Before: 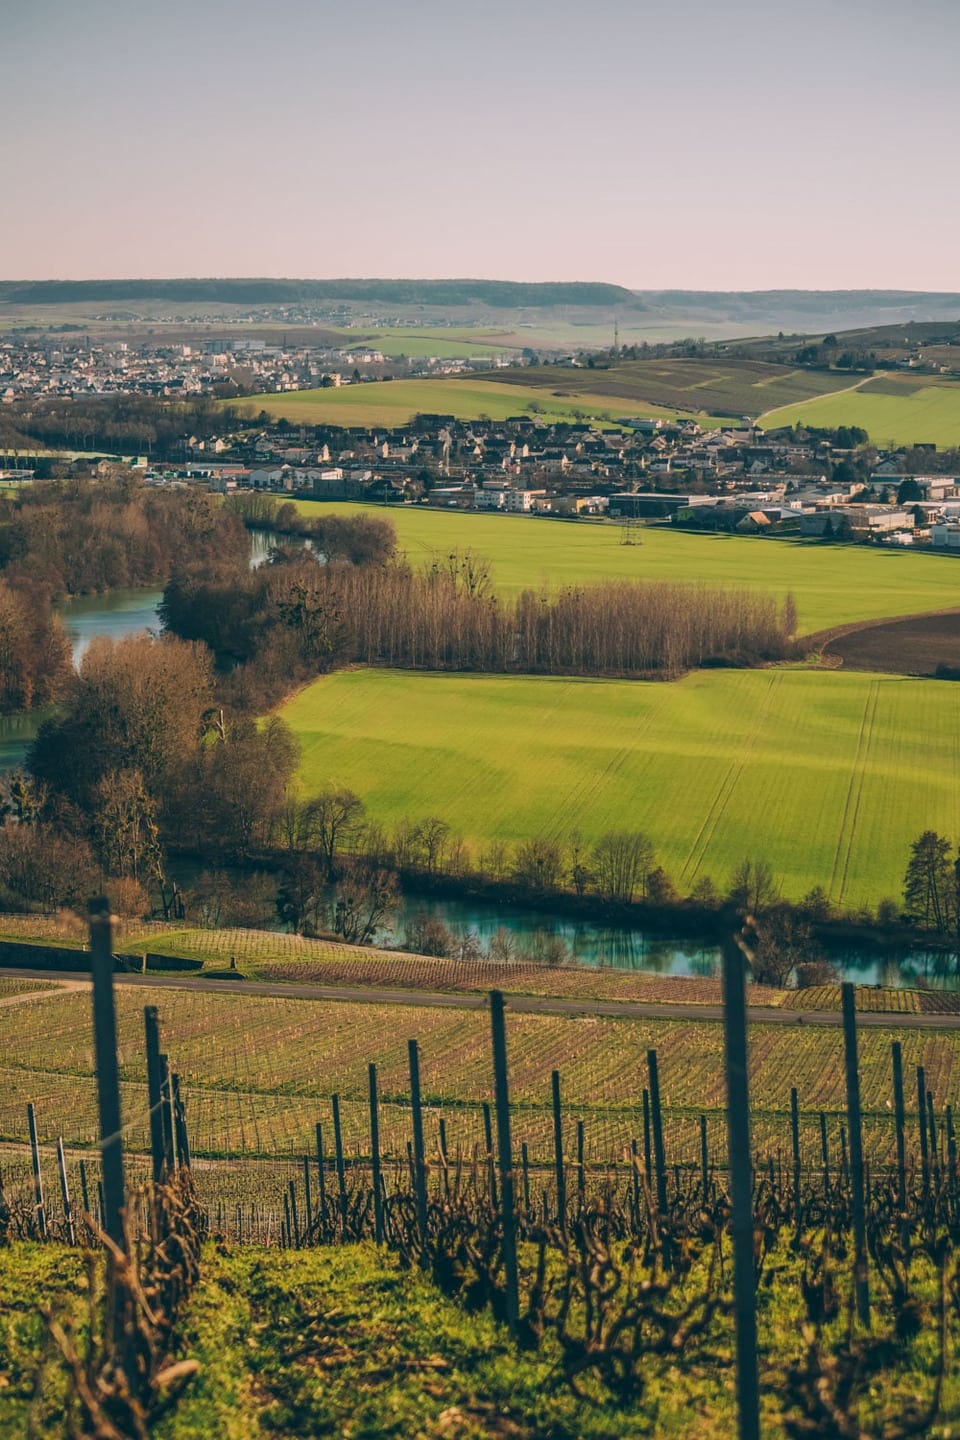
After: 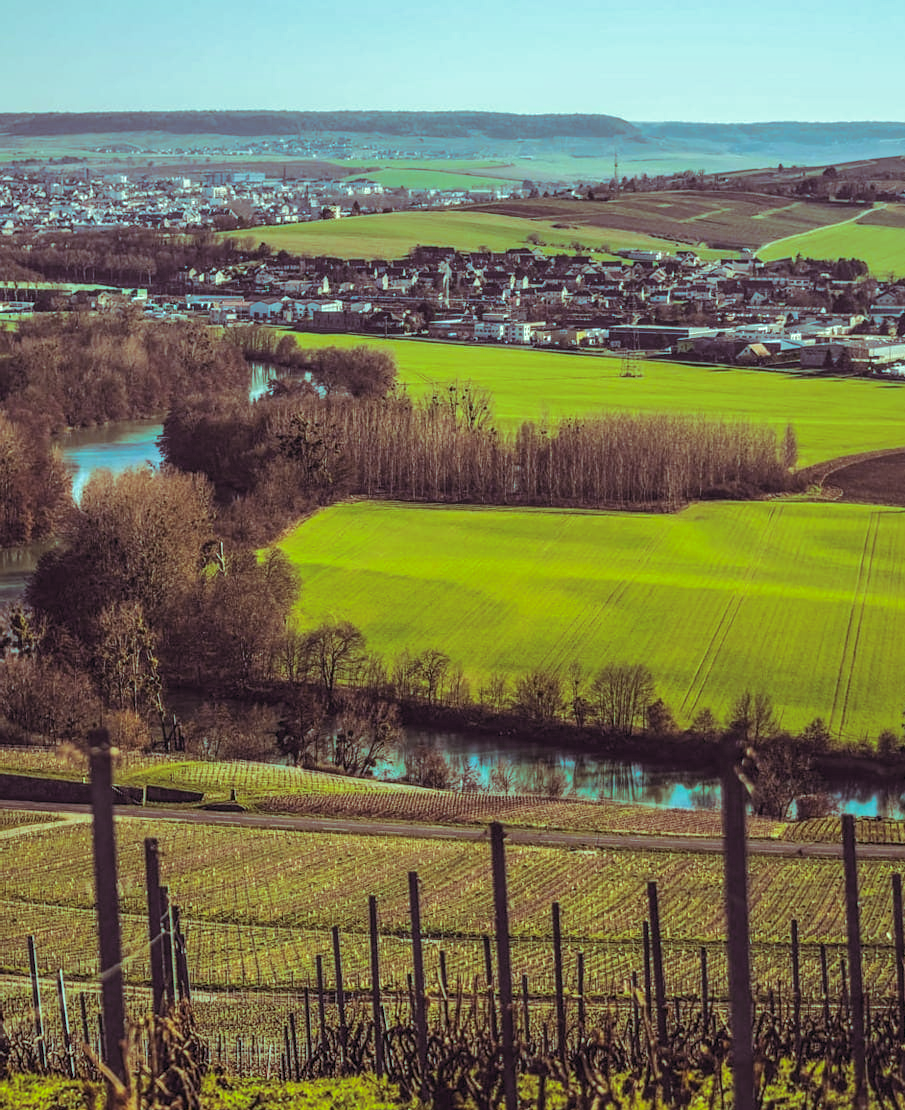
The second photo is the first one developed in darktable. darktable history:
exposure: compensate highlight preservation false
split-toning: on, module defaults
white balance: red 0.925, blue 1.046
crop and rotate: angle 0.03°, top 11.643%, right 5.651%, bottom 11.189%
color balance: mode lift, gamma, gain (sRGB), lift [0.997, 0.979, 1.021, 1.011], gamma [1, 1.084, 0.916, 0.998], gain [1, 0.87, 1.13, 1.101], contrast 4.55%, contrast fulcrum 38.24%, output saturation 104.09%
local contrast: highlights 61%, detail 143%, midtone range 0.428
color balance rgb: perceptual saturation grading › global saturation 25%, perceptual brilliance grading › mid-tones 10%, perceptual brilliance grading › shadows 15%, global vibrance 20%
